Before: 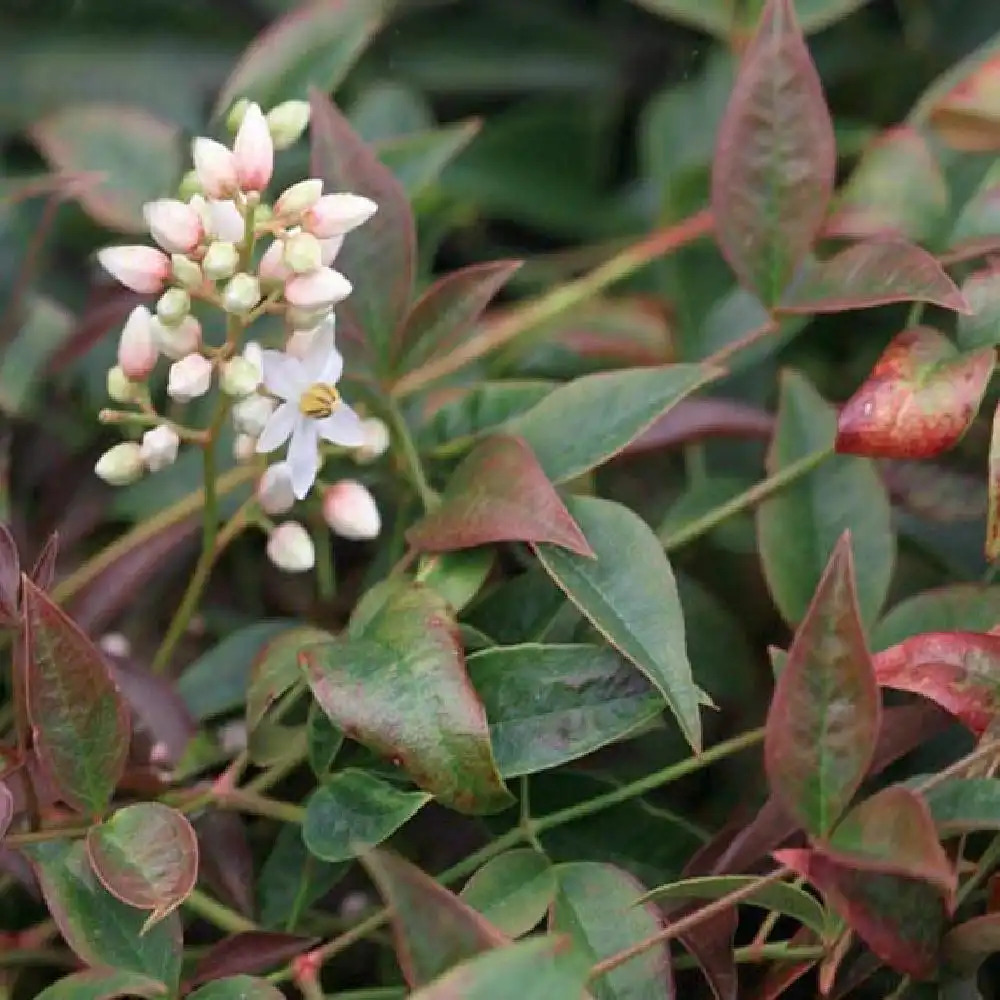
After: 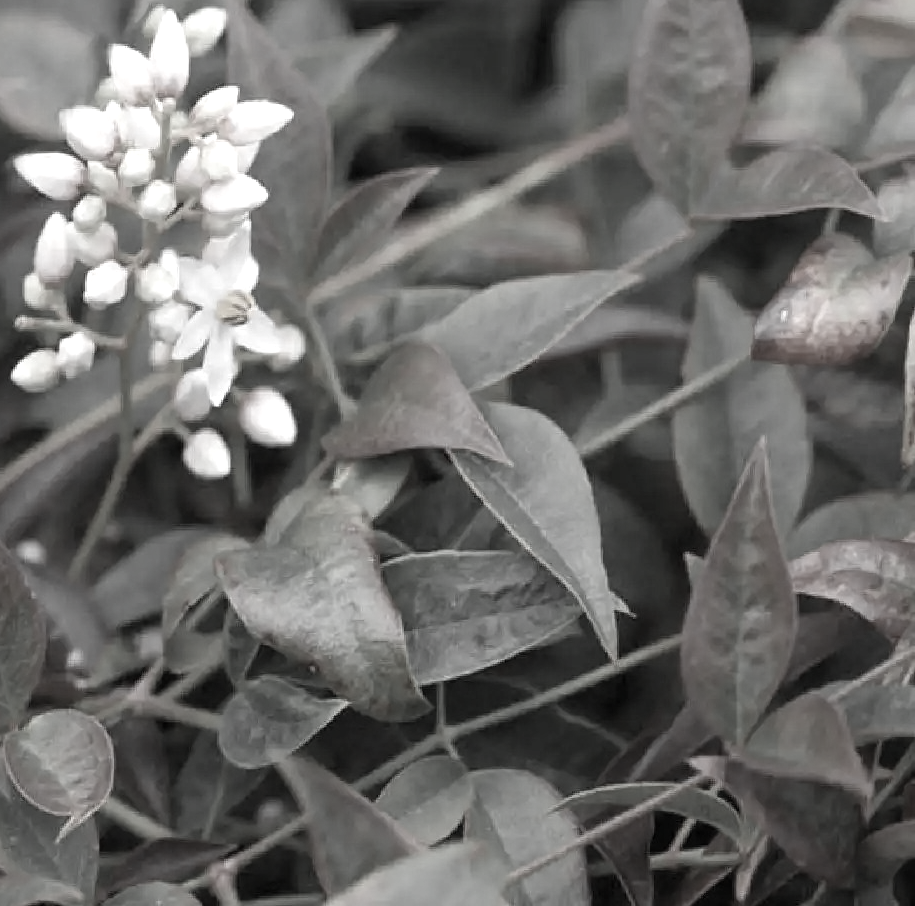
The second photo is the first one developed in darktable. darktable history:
color correction: highlights b* -0.01, saturation 0.262
color zones: curves: ch0 [(0, 0.613) (0.01, 0.613) (0.245, 0.448) (0.498, 0.529) (0.642, 0.665) (0.879, 0.777) (0.99, 0.613)]; ch1 [(0, 0.035) (0.121, 0.189) (0.259, 0.197) (0.415, 0.061) (0.589, 0.022) (0.732, 0.022) (0.857, 0.026) (0.991, 0.053)]
crop and rotate: left 8.446%, top 9.328%
exposure: exposure 0.378 EV, compensate highlight preservation false
